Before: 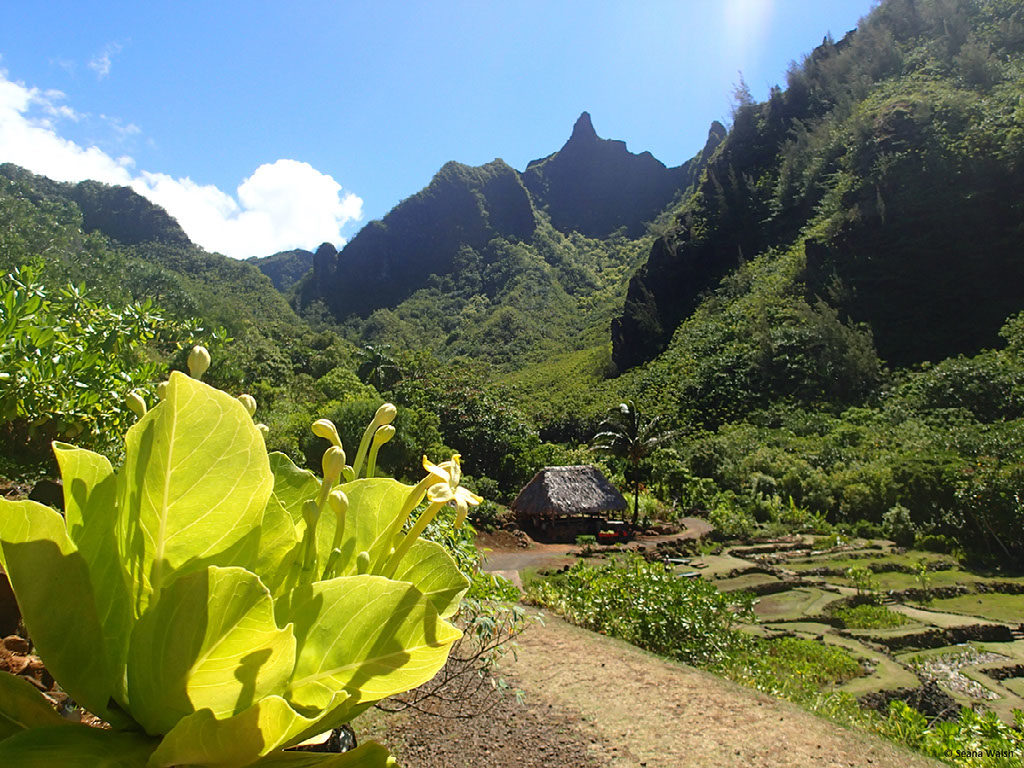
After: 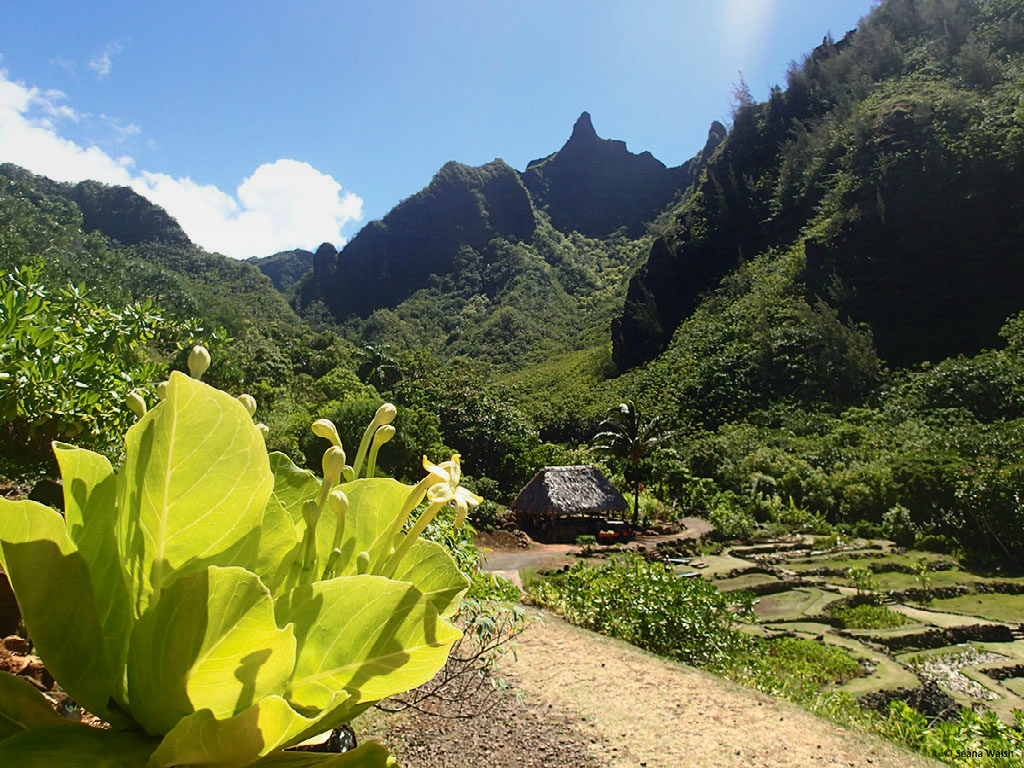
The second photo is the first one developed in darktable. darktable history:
graduated density: on, module defaults
contrast brightness saturation: contrast 0.24, brightness 0.09
color zones: curves: ch0 [(0, 0.465) (0.092, 0.596) (0.289, 0.464) (0.429, 0.453) (0.571, 0.464) (0.714, 0.455) (0.857, 0.462) (1, 0.465)]
